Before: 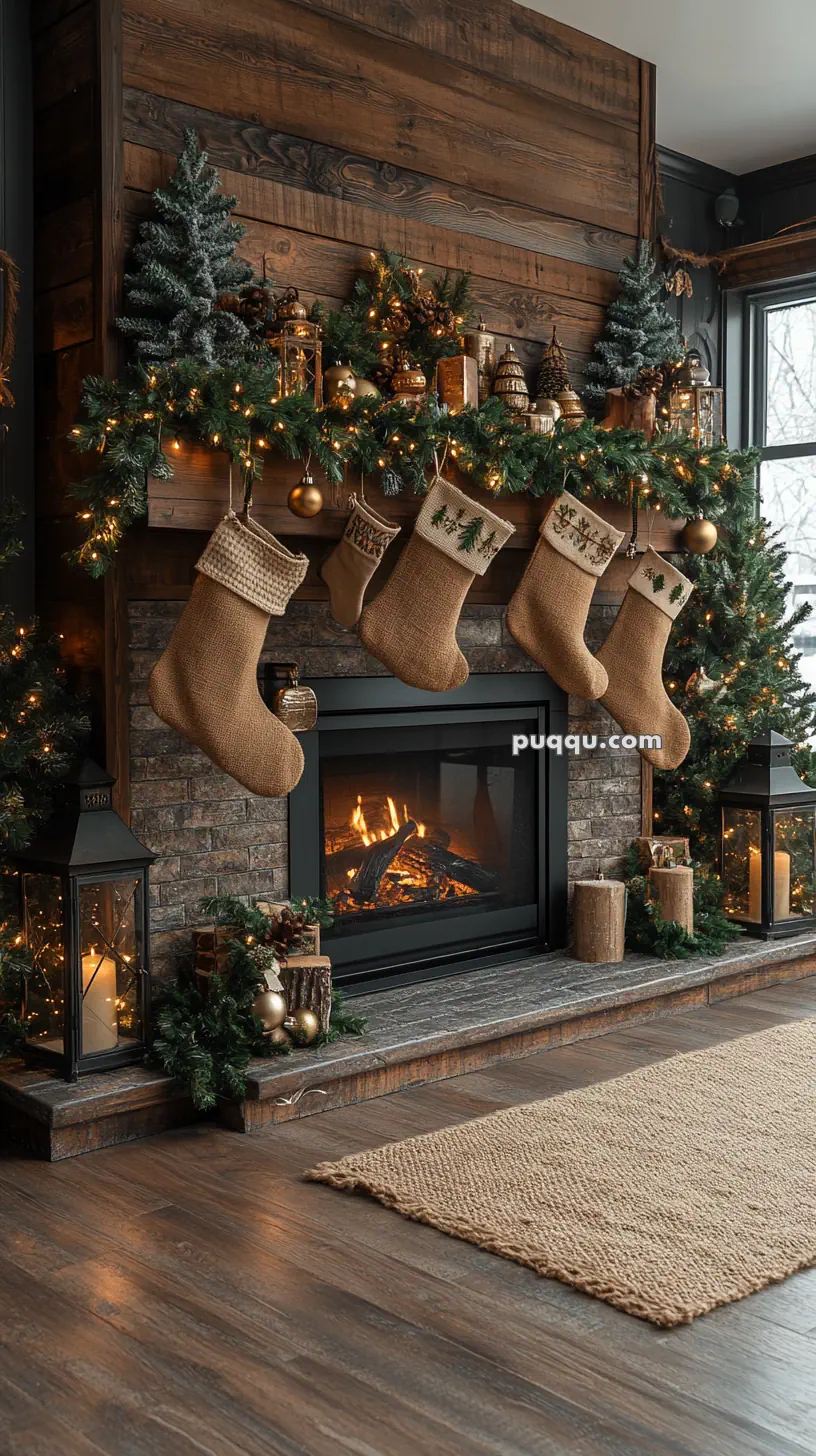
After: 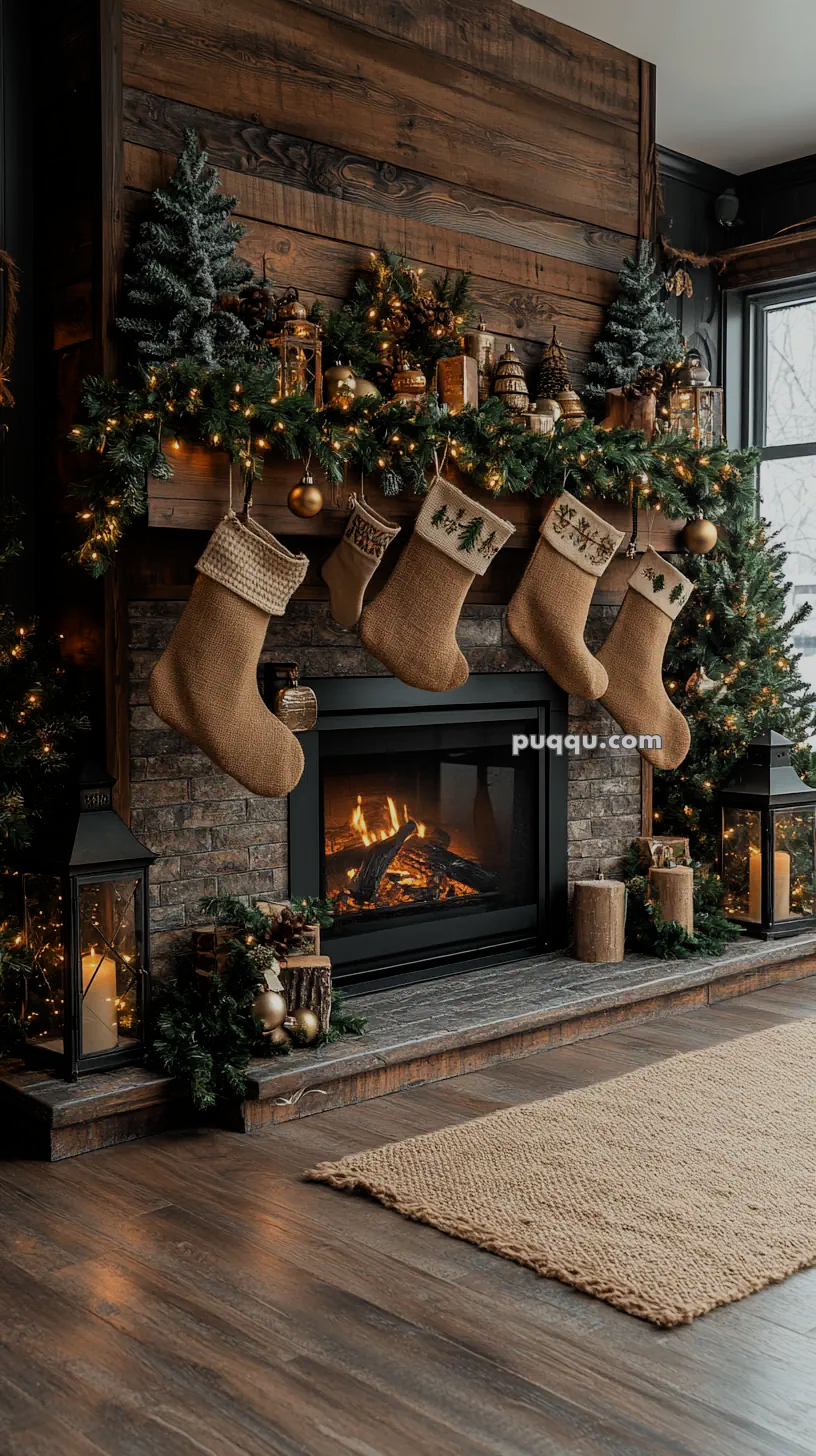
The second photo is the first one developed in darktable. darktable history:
shadows and highlights: shadows -23.08, highlights 46.15, soften with gaussian
filmic rgb: black relative exposure -7.65 EV, white relative exposure 4.56 EV, hardness 3.61, color science v6 (2022)
